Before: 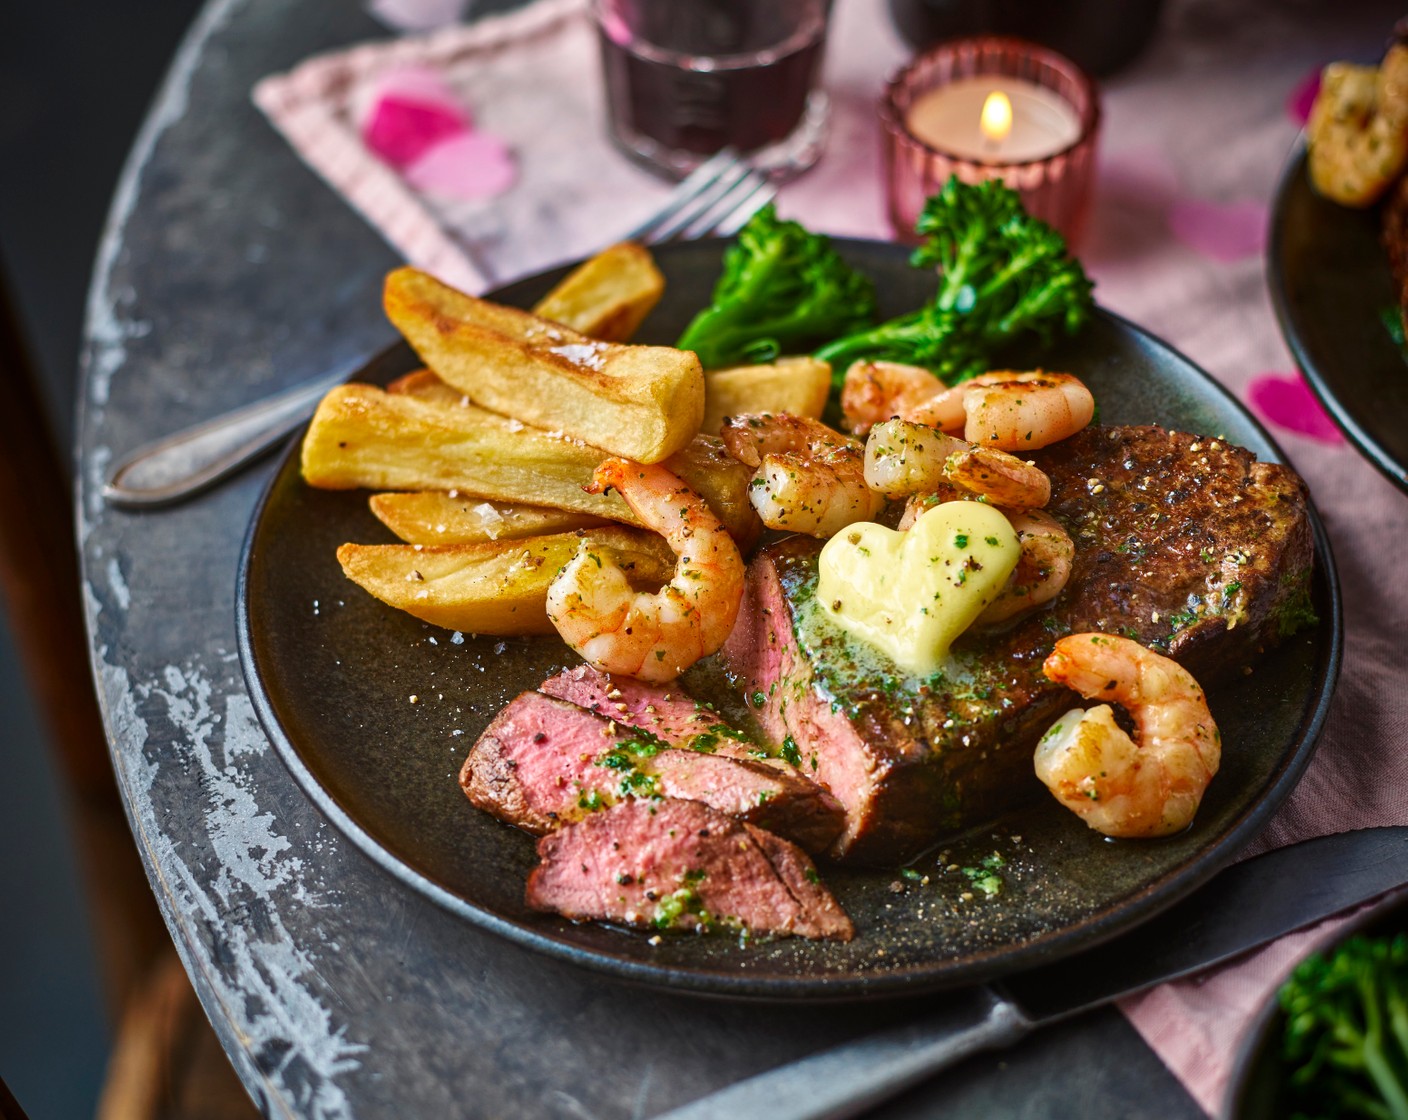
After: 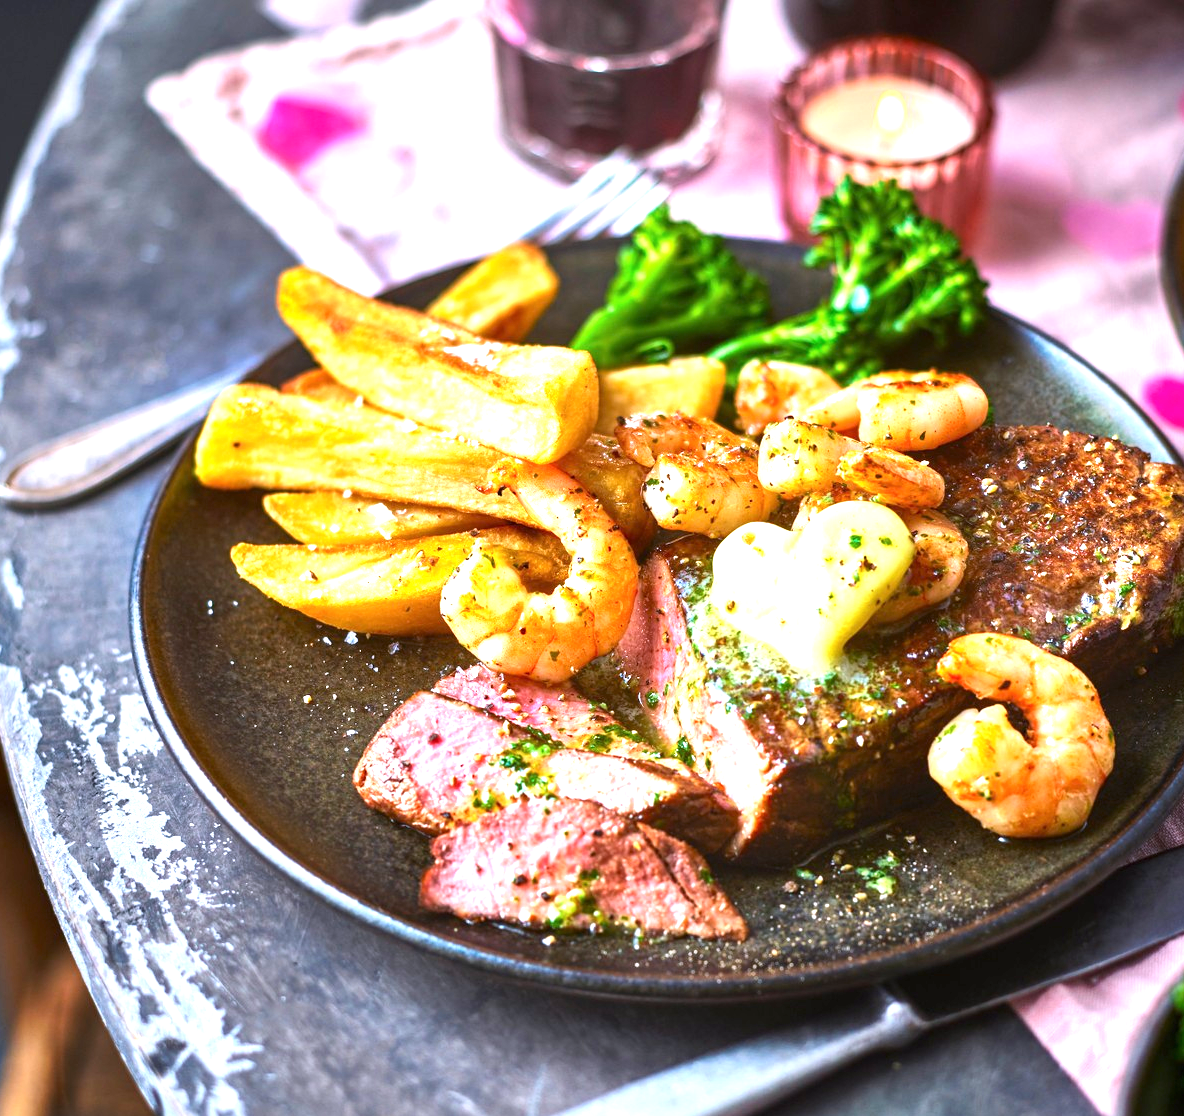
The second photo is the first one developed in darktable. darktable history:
white balance: red 1.004, blue 1.096
contrast brightness saturation: contrast 0.07
exposure: black level correction 0, exposure 1.45 EV, compensate exposure bias true, compensate highlight preservation false
crop: left 7.598%, right 7.873%
